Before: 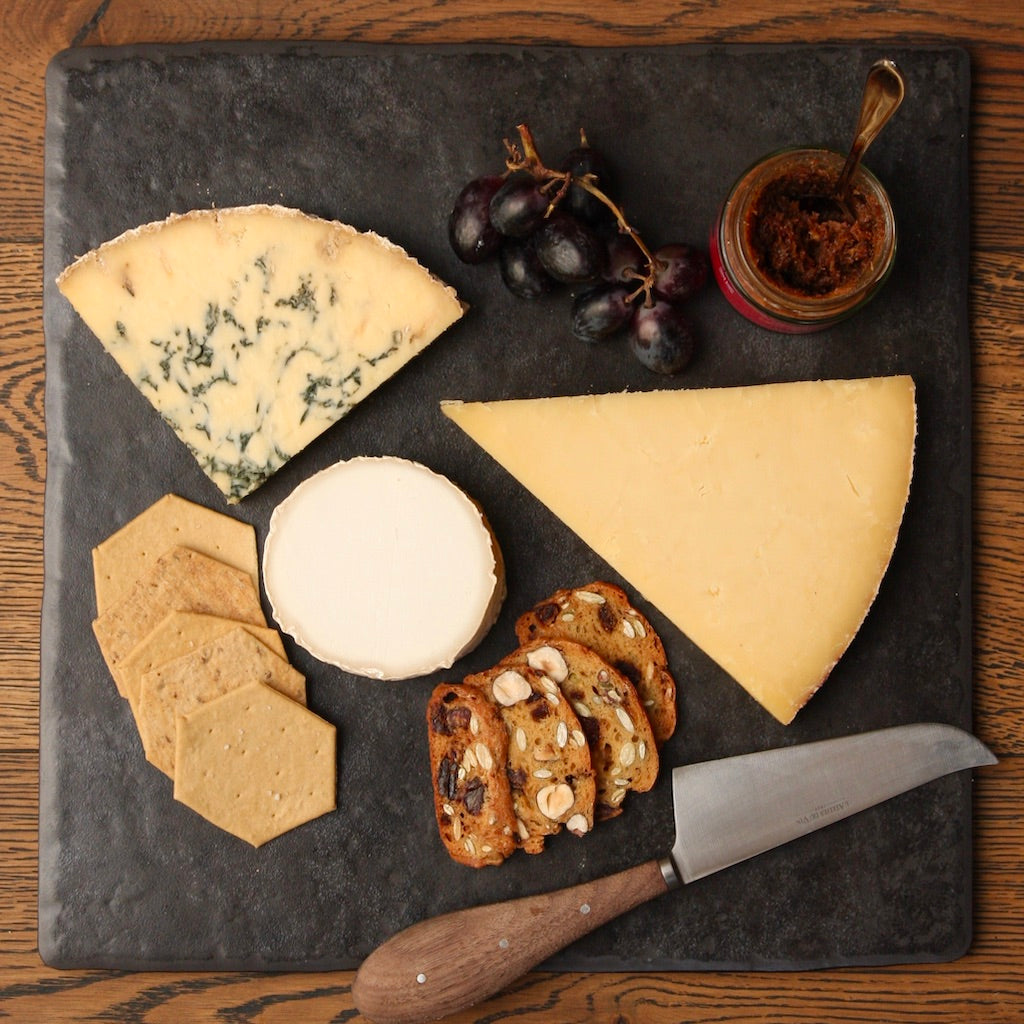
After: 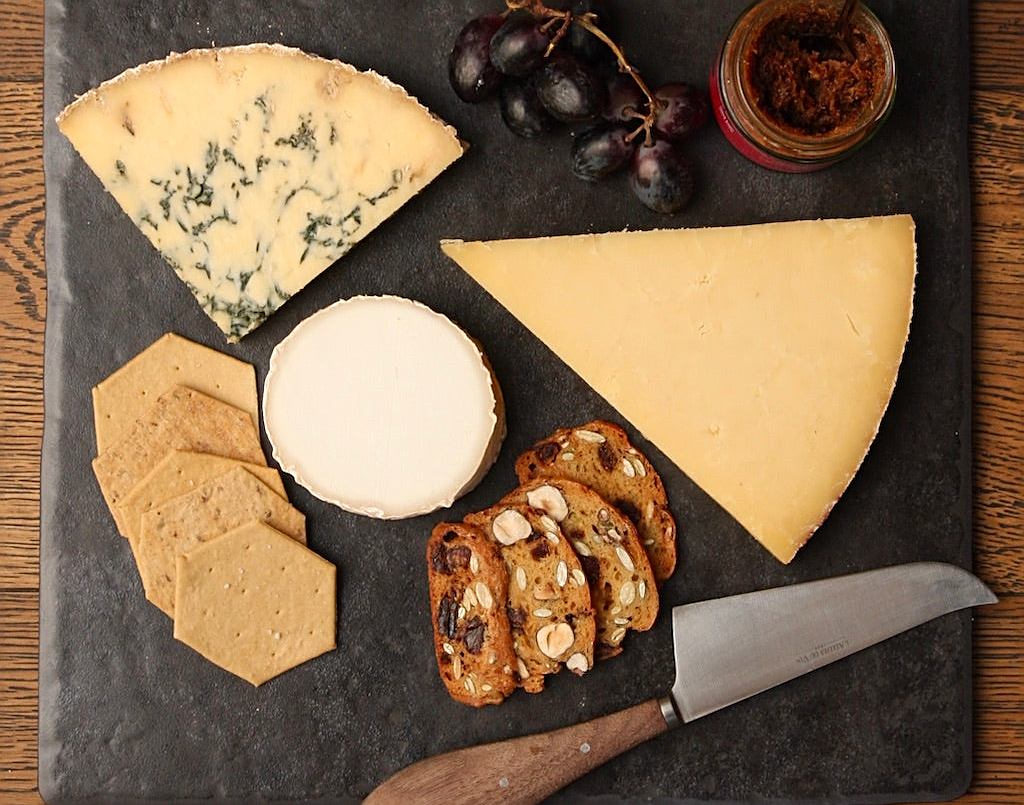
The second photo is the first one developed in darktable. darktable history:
crop and rotate: top 15.801%, bottom 5.51%
sharpen: on, module defaults
